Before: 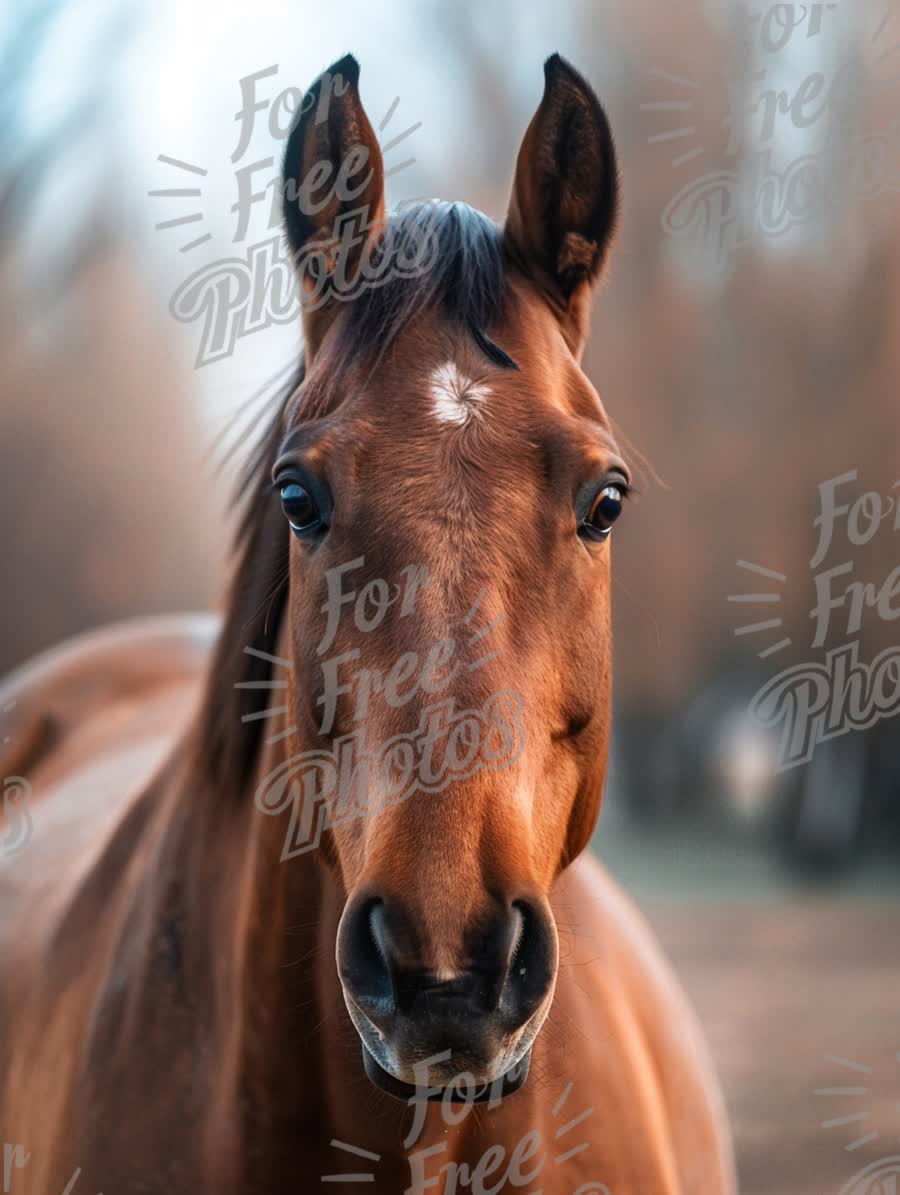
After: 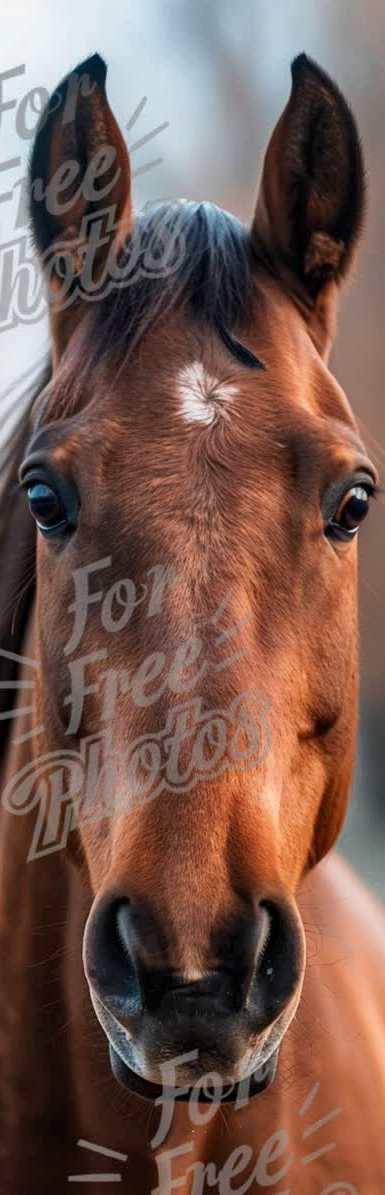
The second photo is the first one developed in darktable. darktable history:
local contrast: highlights 63%, shadows 112%, detail 107%, midtone range 0.534
shadows and highlights: shadows 43.79, white point adjustment -1.45, soften with gaussian
crop: left 28.122%, right 29.092%
